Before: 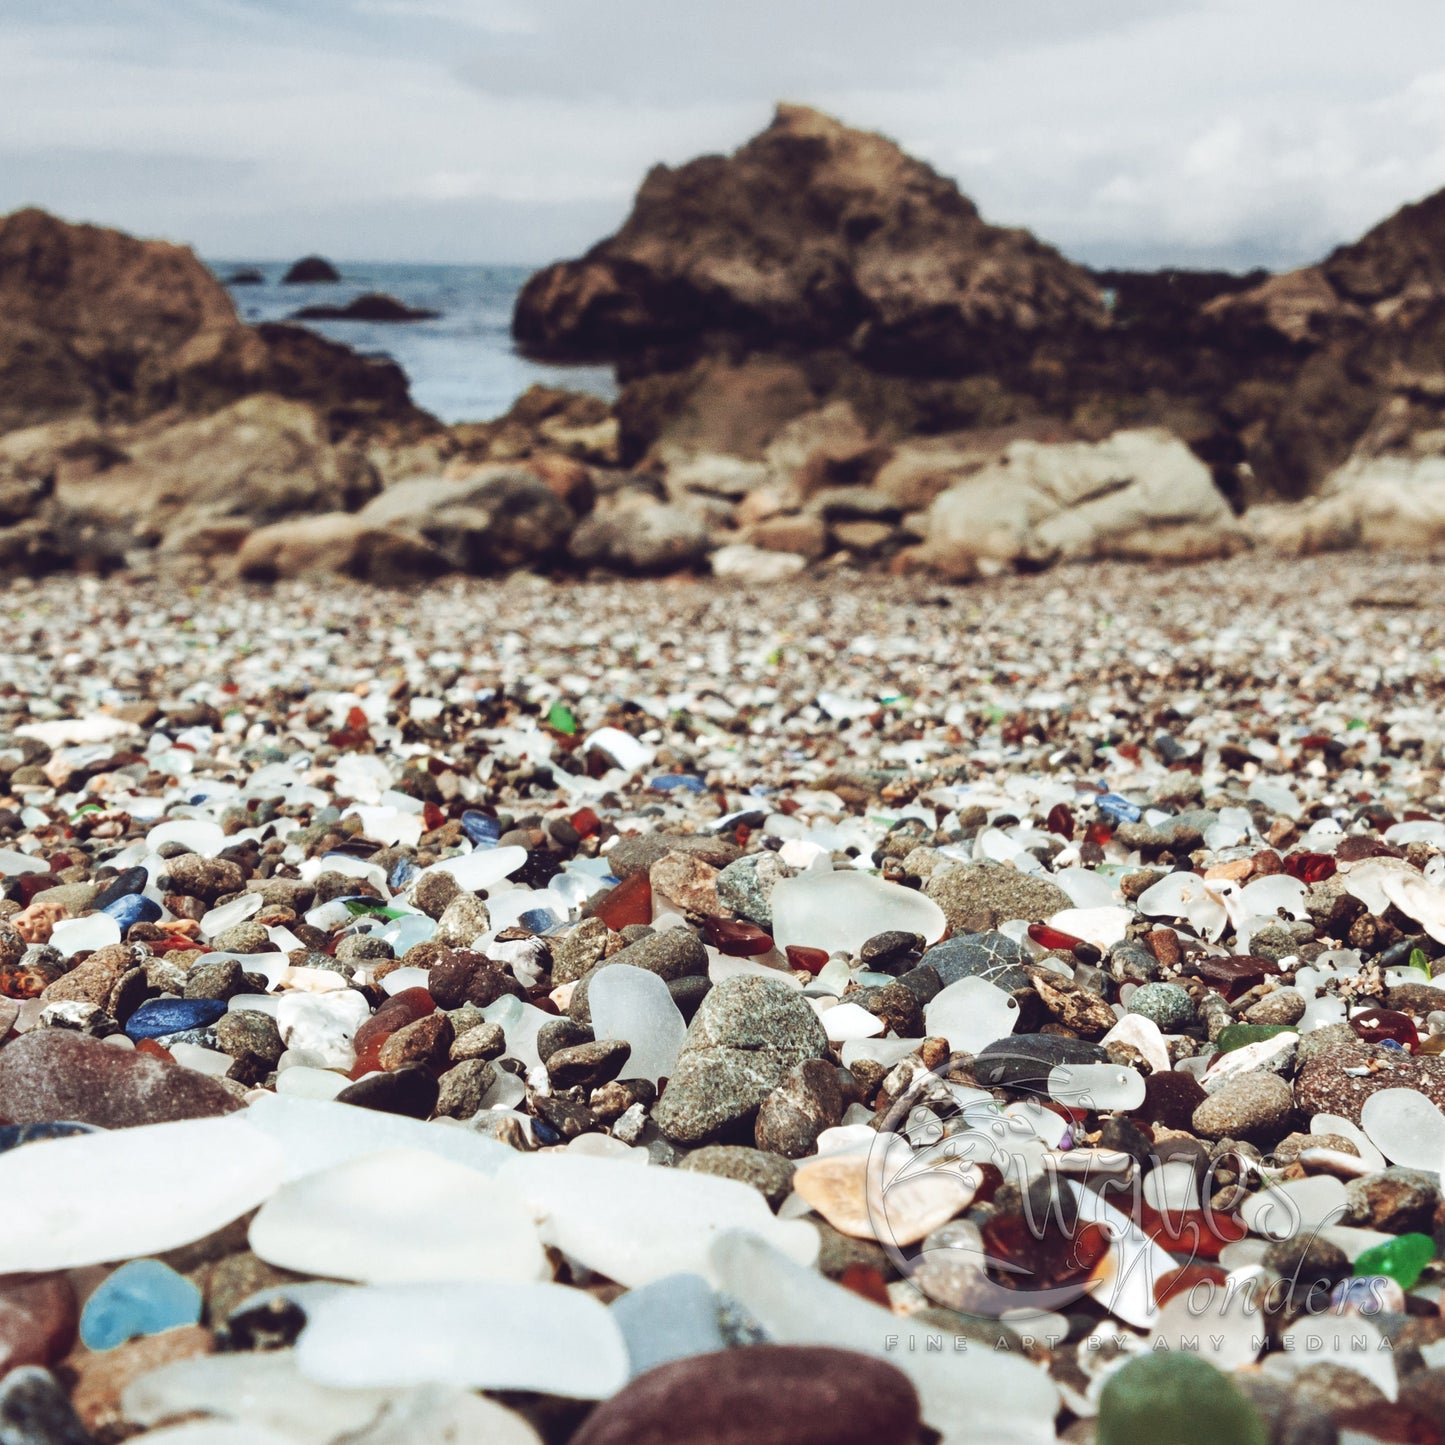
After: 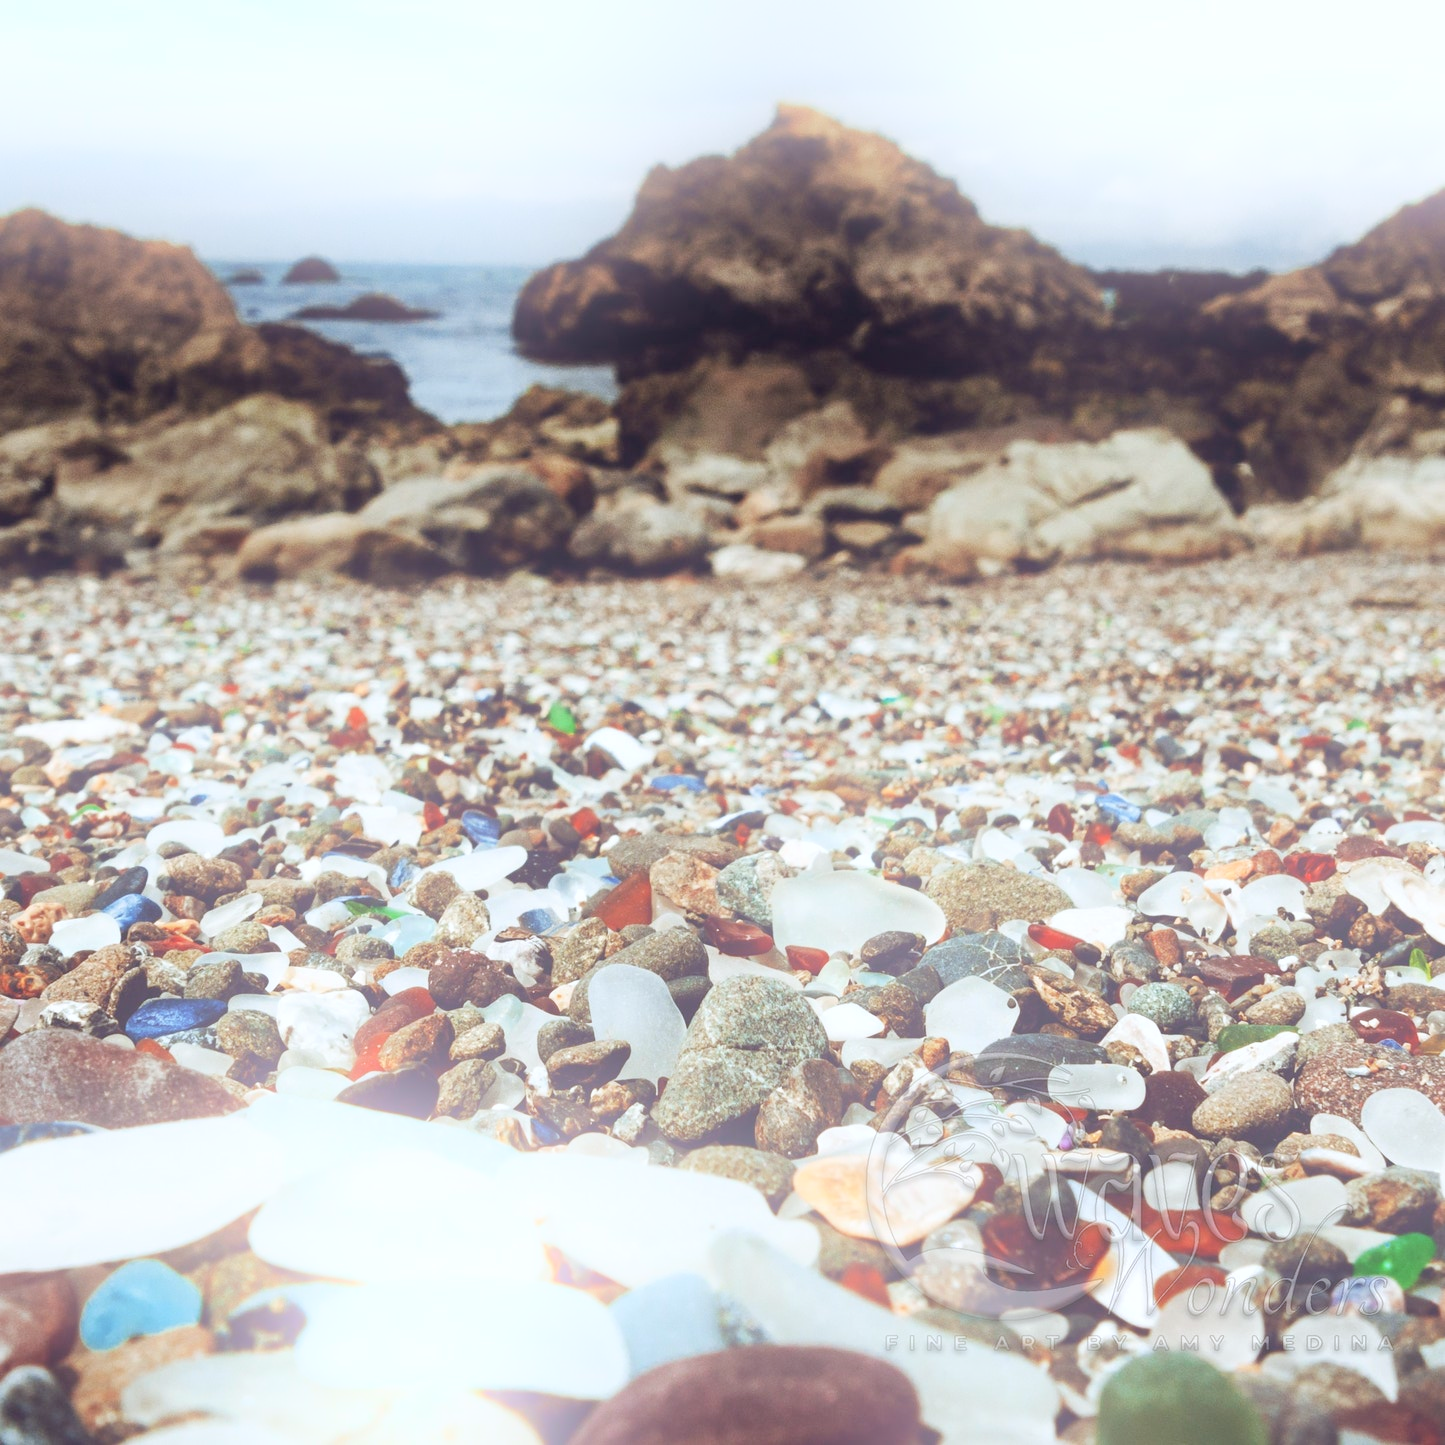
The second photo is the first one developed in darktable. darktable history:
bloom: on, module defaults
white balance: red 0.98, blue 1.034
base curve: curves: ch0 [(0, 0) (0.297, 0.298) (1, 1)], preserve colors none
